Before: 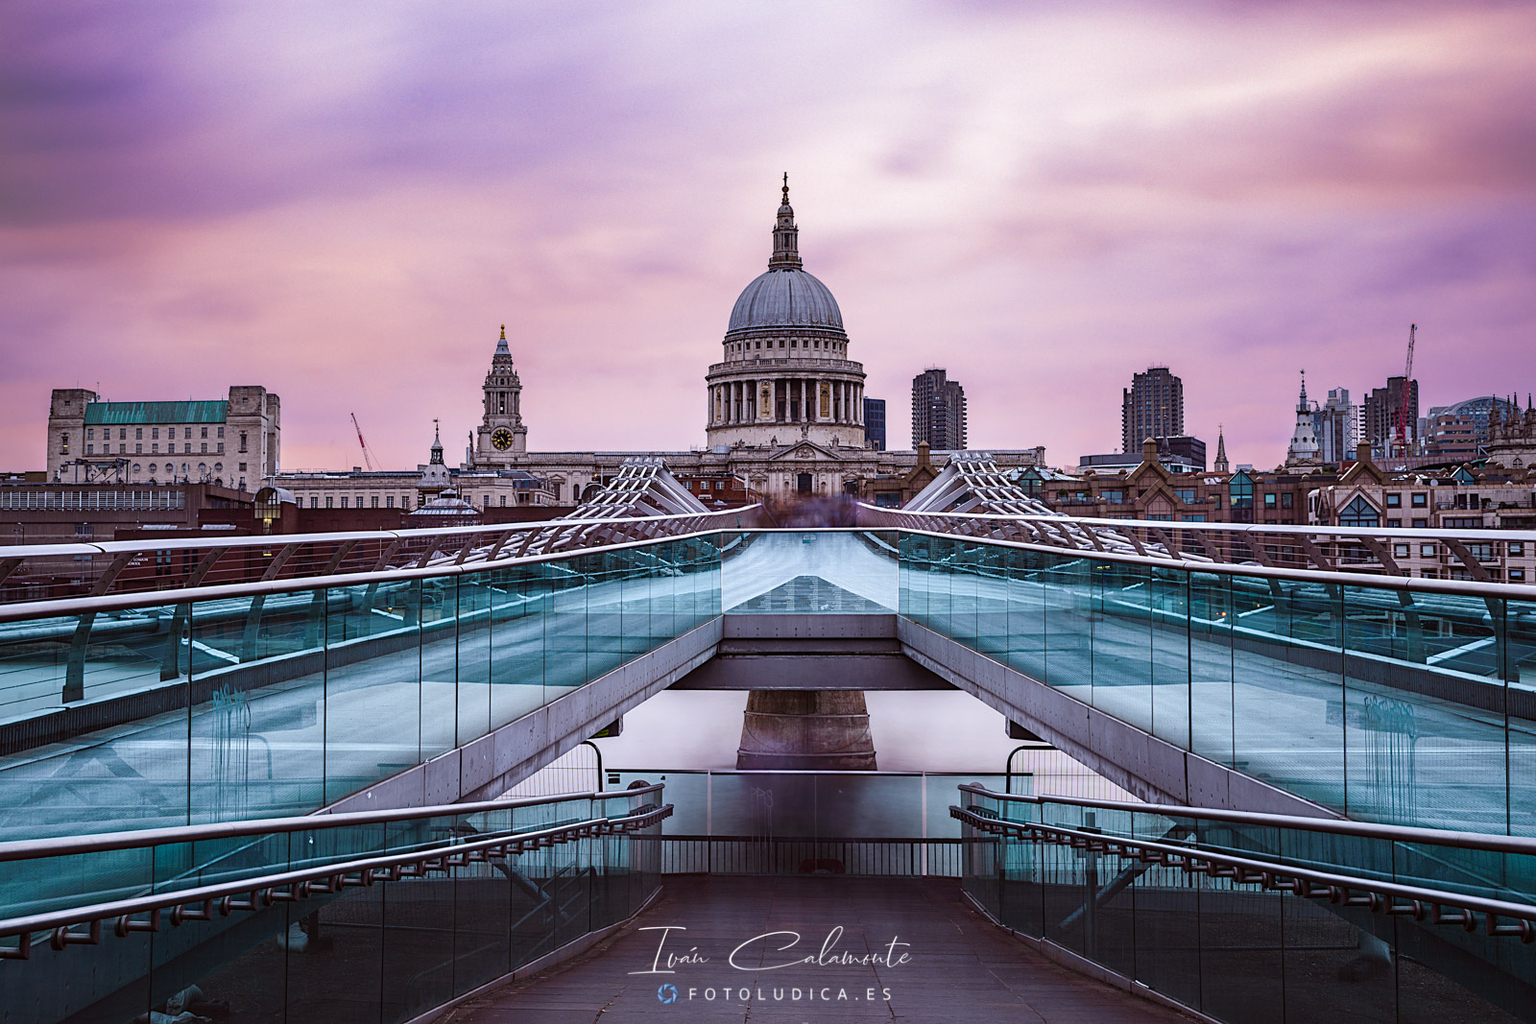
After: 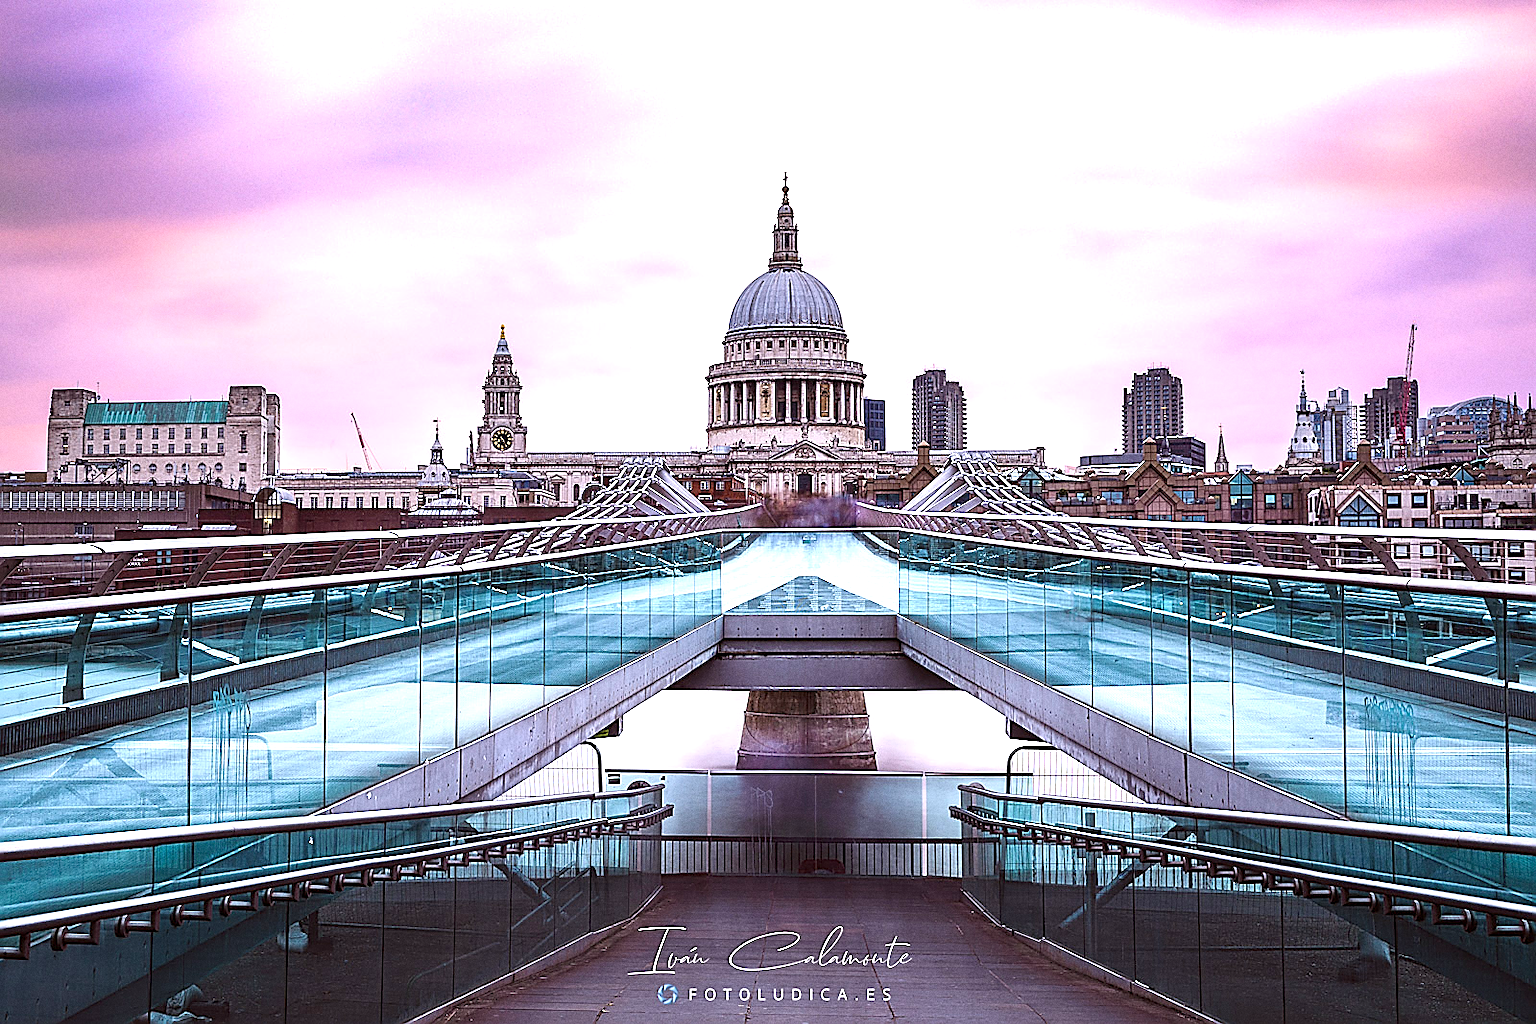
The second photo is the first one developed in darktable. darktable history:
sharpen: radius 1.4, amount 1.25, threshold 0.7
grain: coarseness 0.47 ISO
exposure: black level correction 0.001, exposure 1.05 EV, compensate exposure bias true, compensate highlight preservation false
